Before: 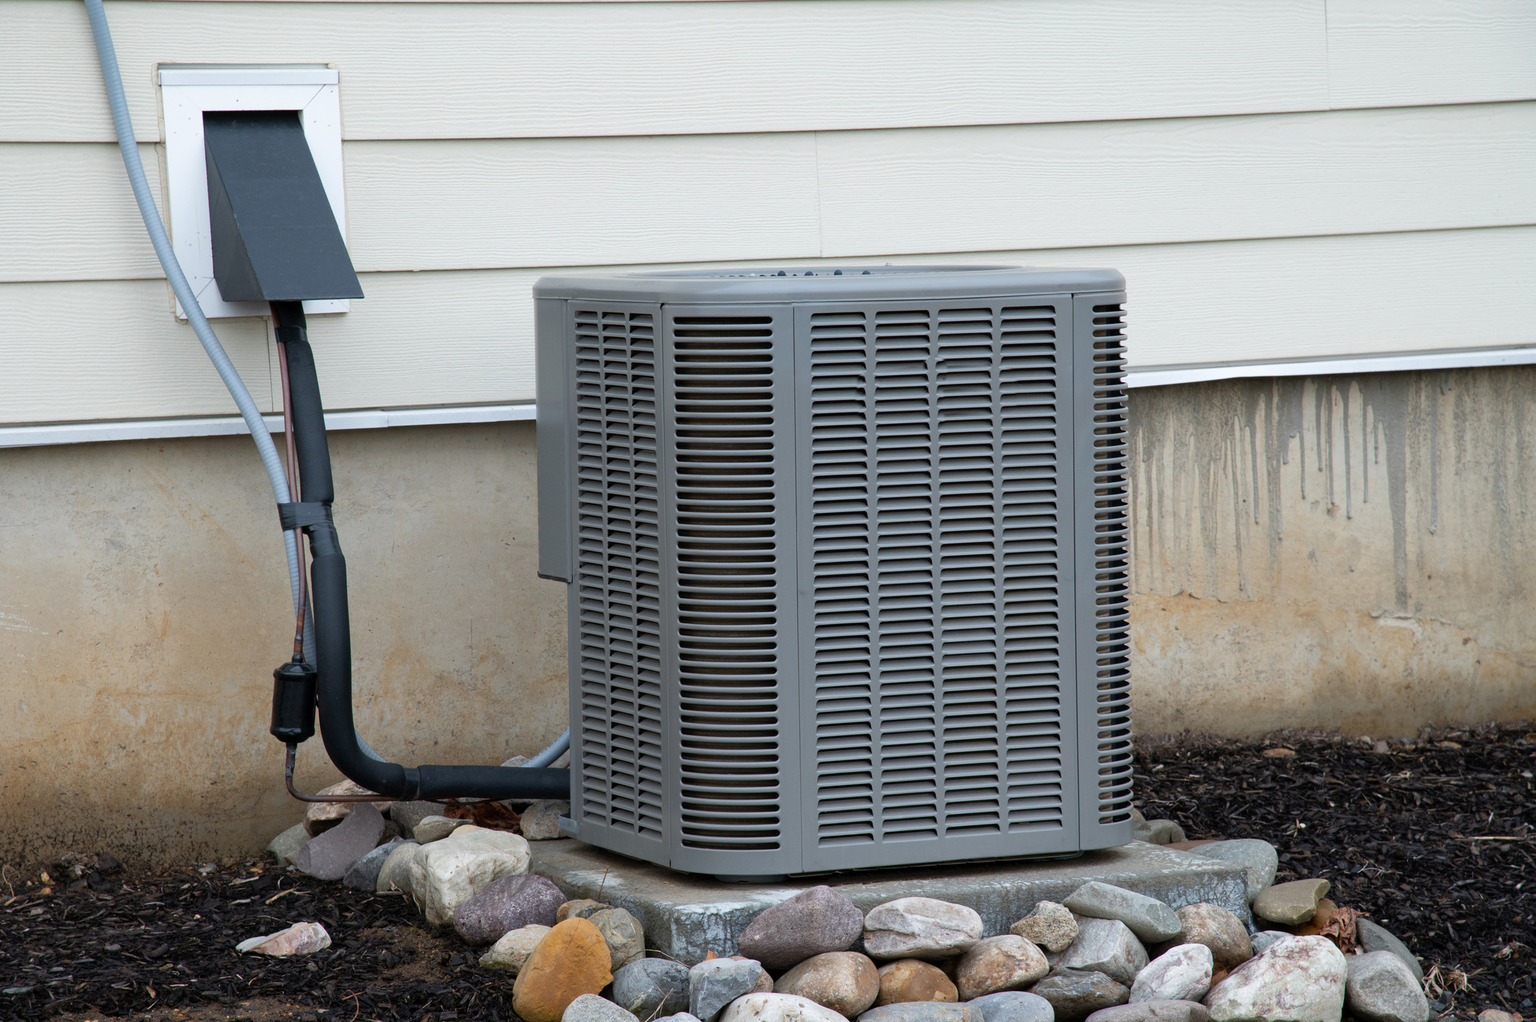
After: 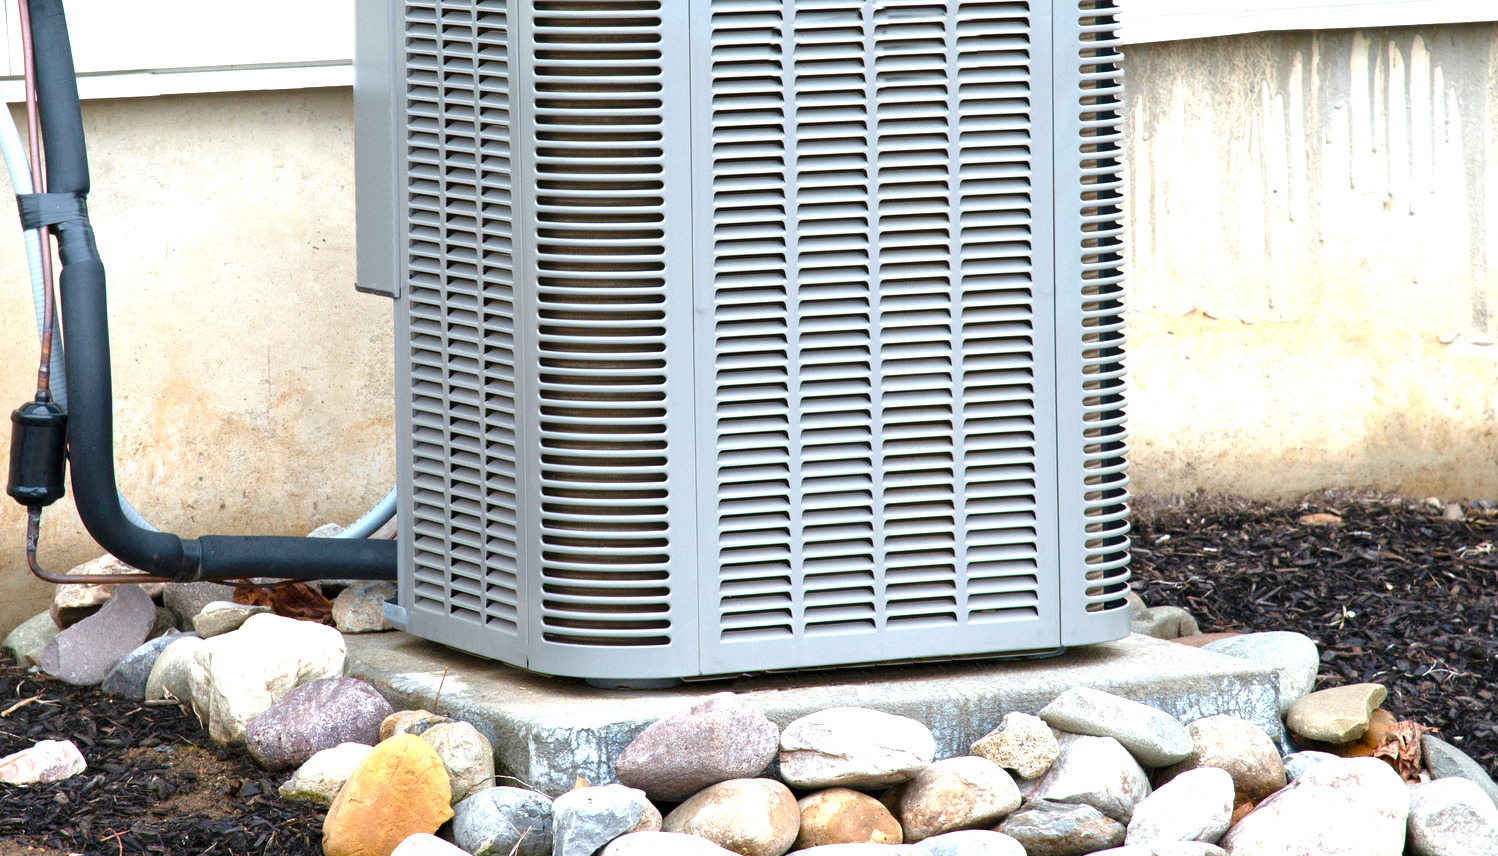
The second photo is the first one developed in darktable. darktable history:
exposure: black level correction 0, exposure 1.674 EV, compensate exposure bias true, compensate highlight preservation false
color balance rgb: perceptual saturation grading › global saturation 0.167%, perceptual saturation grading › highlights -15.309%, perceptual saturation grading › shadows 24.395%, global vibrance 24.709%
crop and rotate: left 17.286%, top 34.676%, right 7.789%, bottom 0.96%
